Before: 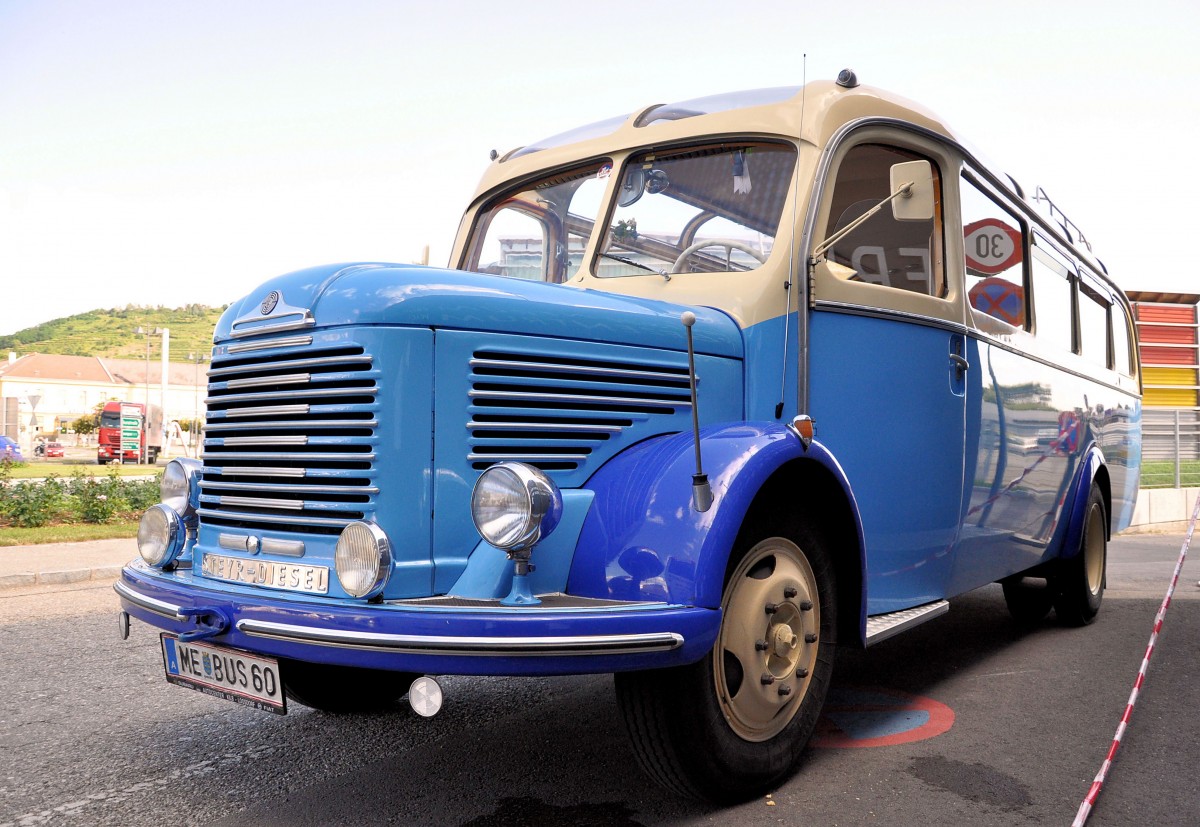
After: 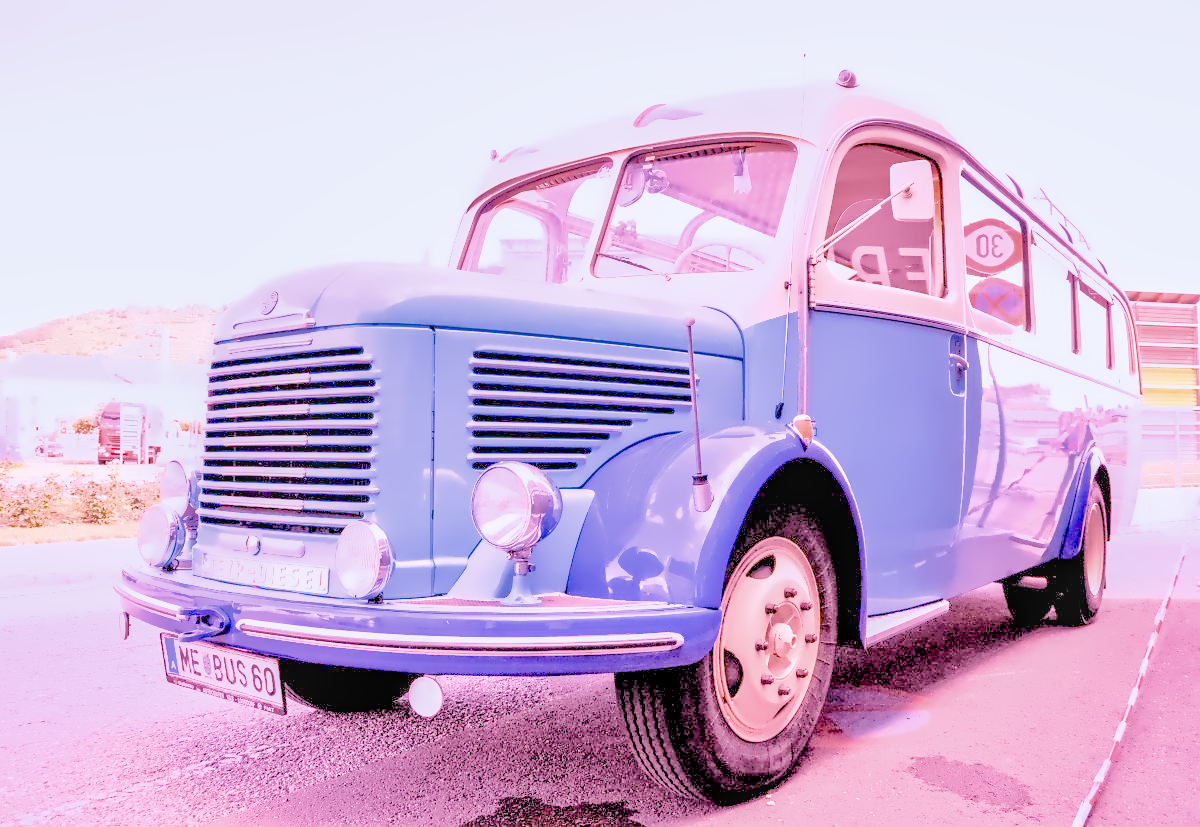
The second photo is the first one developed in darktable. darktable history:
local contrast: on, module defaults
color calibration: illuminant as shot in camera, x 0.358, y 0.373, temperature 4628.91 K
color balance rgb: perceptual saturation grading › global saturation 20%, perceptual saturation grading › highlights -25%, perceptual saturation grading › shadows 25%
denoise (profiled): preserve shadows 1.52, scattering 0.002, a [-1, 0, 0], compensate highlight preservation false
exposure: black level correction 0, exposure 1.1 EV, compensate exposure bias true, compensate highlight preservation false
filmic rgb: black relative exposure -7.65 EV, white relative exposure 4.56 EV, hardness 3.61, contrast 1.05
haze removal: compatibility mode true, adaptive false
highlight reconstruction: on, module defaults
hot pixels: on, module defaults
lens correction: scale 1, crop 1, focal 16, aperture 5.6, distance 1000, camera "Canon EOS RP", lens "Canon RF 16mm F2.8 STM"
shadows and highlights: on, module defaults
white balance: red 2.229, blue 1.46
velvia: on, module defaults
raw denoise: x [[0, 0.25, 0.5, 0.75, 1] ×4]
contrast equalizer "denoise & sharpen": octaves 7, y [[0.5, 0.542, 0.583, 0.625, 0.667, 0.708], [0.5 ×6], [0.5 ×6], [0, 0.033, 0.067, 0.1, 0.133, 0.167], [0, 0.05, 0.1, 0.15, 0.2, 0.25]]
raw chromatic aberrations: on, module defaults
tone equalizer "contrast tone curve: soft": -8 EV -0.417 EV, -7 EV -0.389 EV, -6 EV -0.333 EV, -5 EV -0.222 EV, -3 EV 0.222 EV, -2 EV 0.333 EV, -1 EV 0.389 EV, +0 EV 0.417 EV, edges refinement/feathering 500, mask exposure compensation -1.57 EV, preserve details no
